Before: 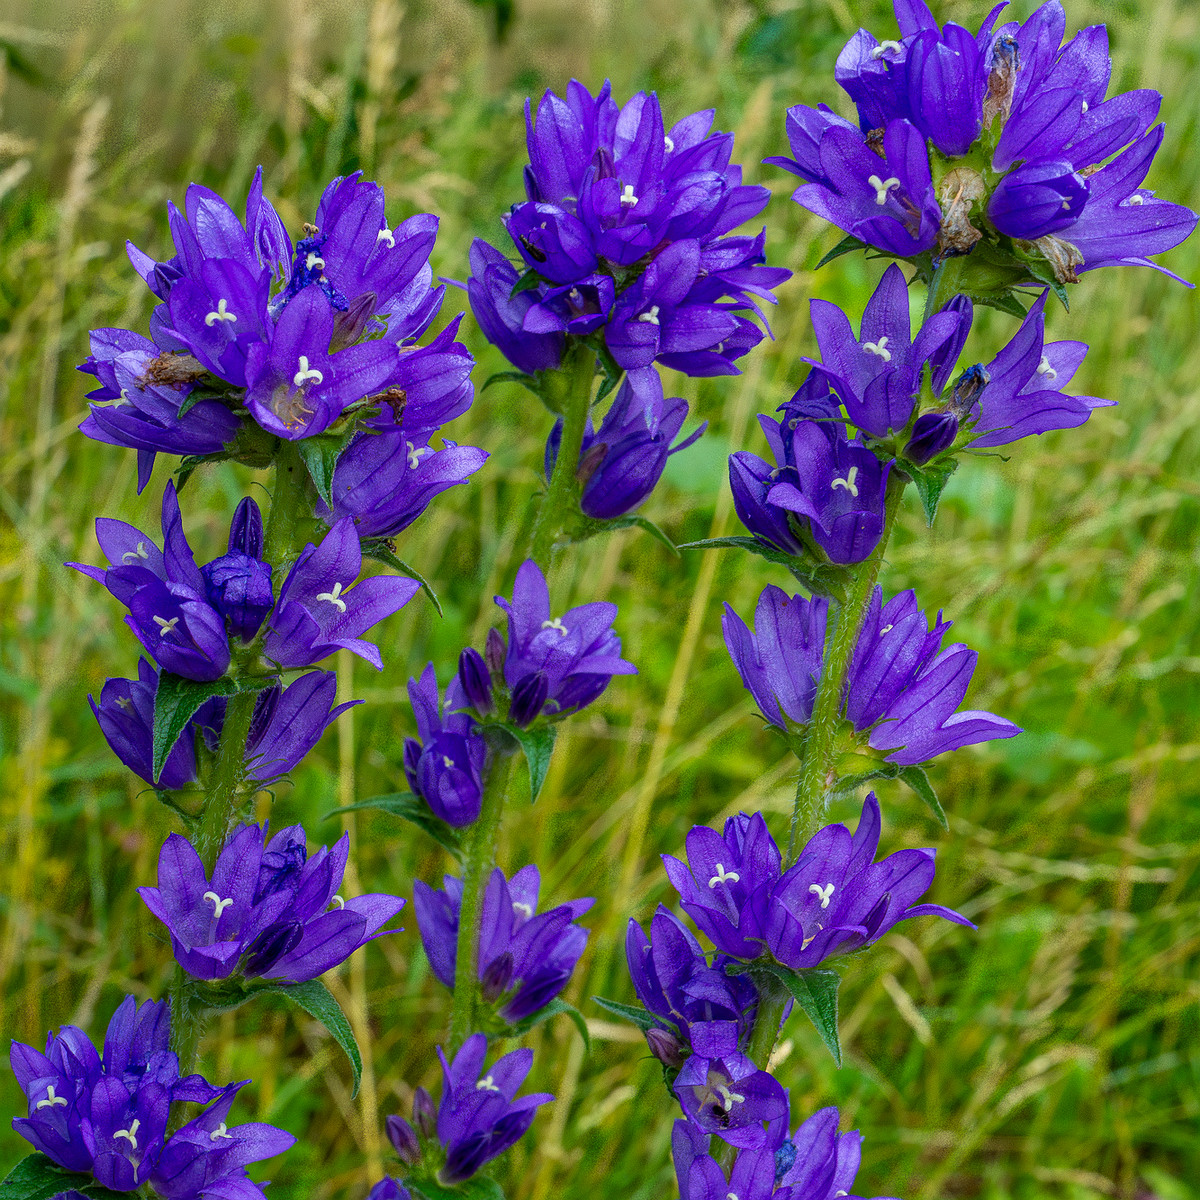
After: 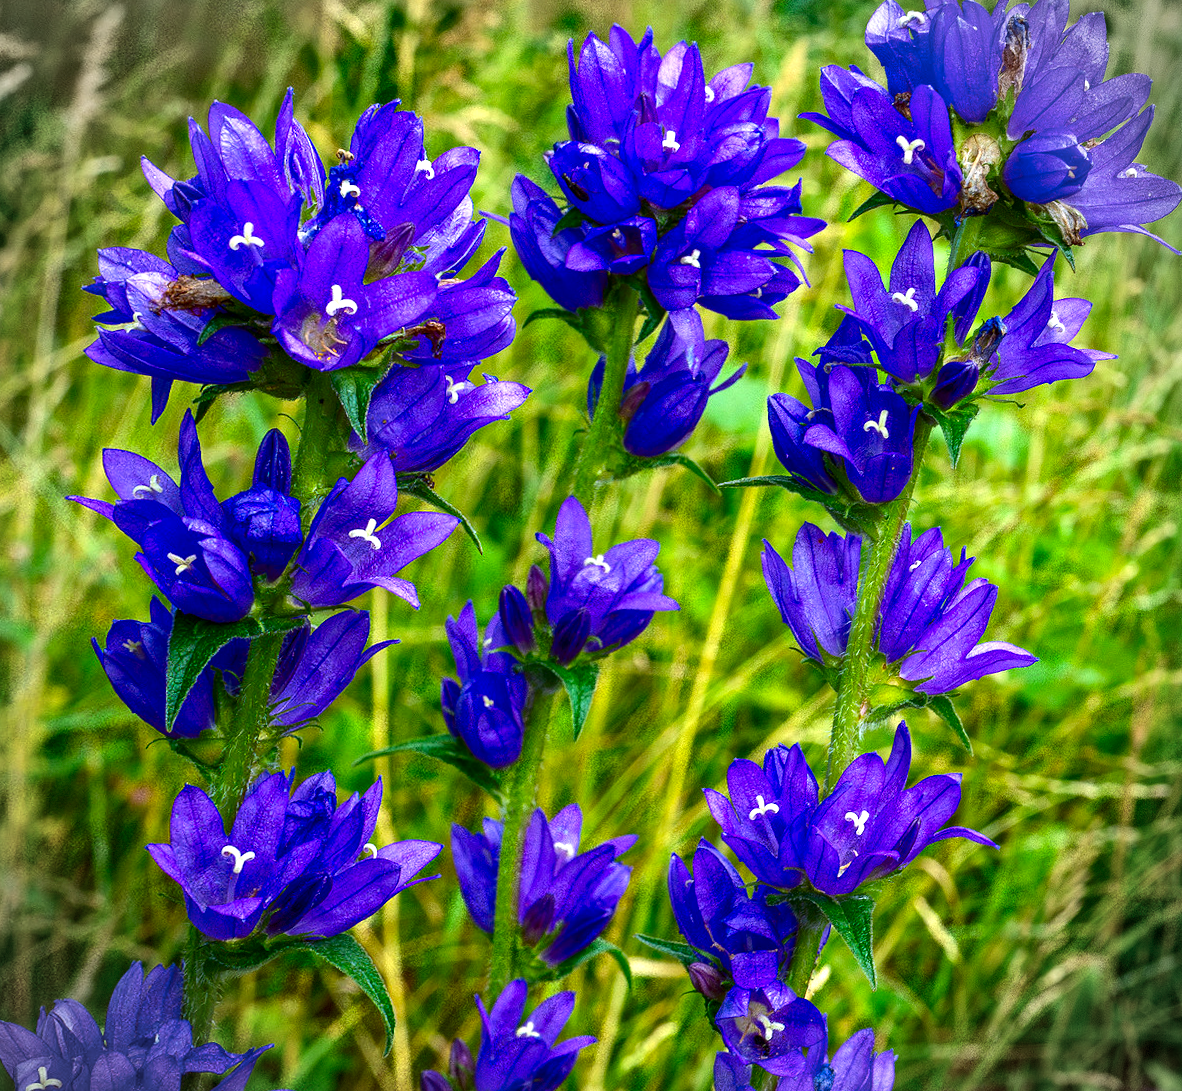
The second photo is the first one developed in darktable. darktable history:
exposure: exposure 1 EV, compensate highlight preservation false
contrast brightness saturation: contrast 0.13, brightness -0.24, saturation 0.14
vignetting: dithering 8-bit output, unbound false
rotate and perspective: rotation -0.013°, lens shift (vertical) -0.027, lens shift (horizontal) 0.178, crop left 0.016, crop right 0.989, crop top 0.082, crop bottom 0.918
